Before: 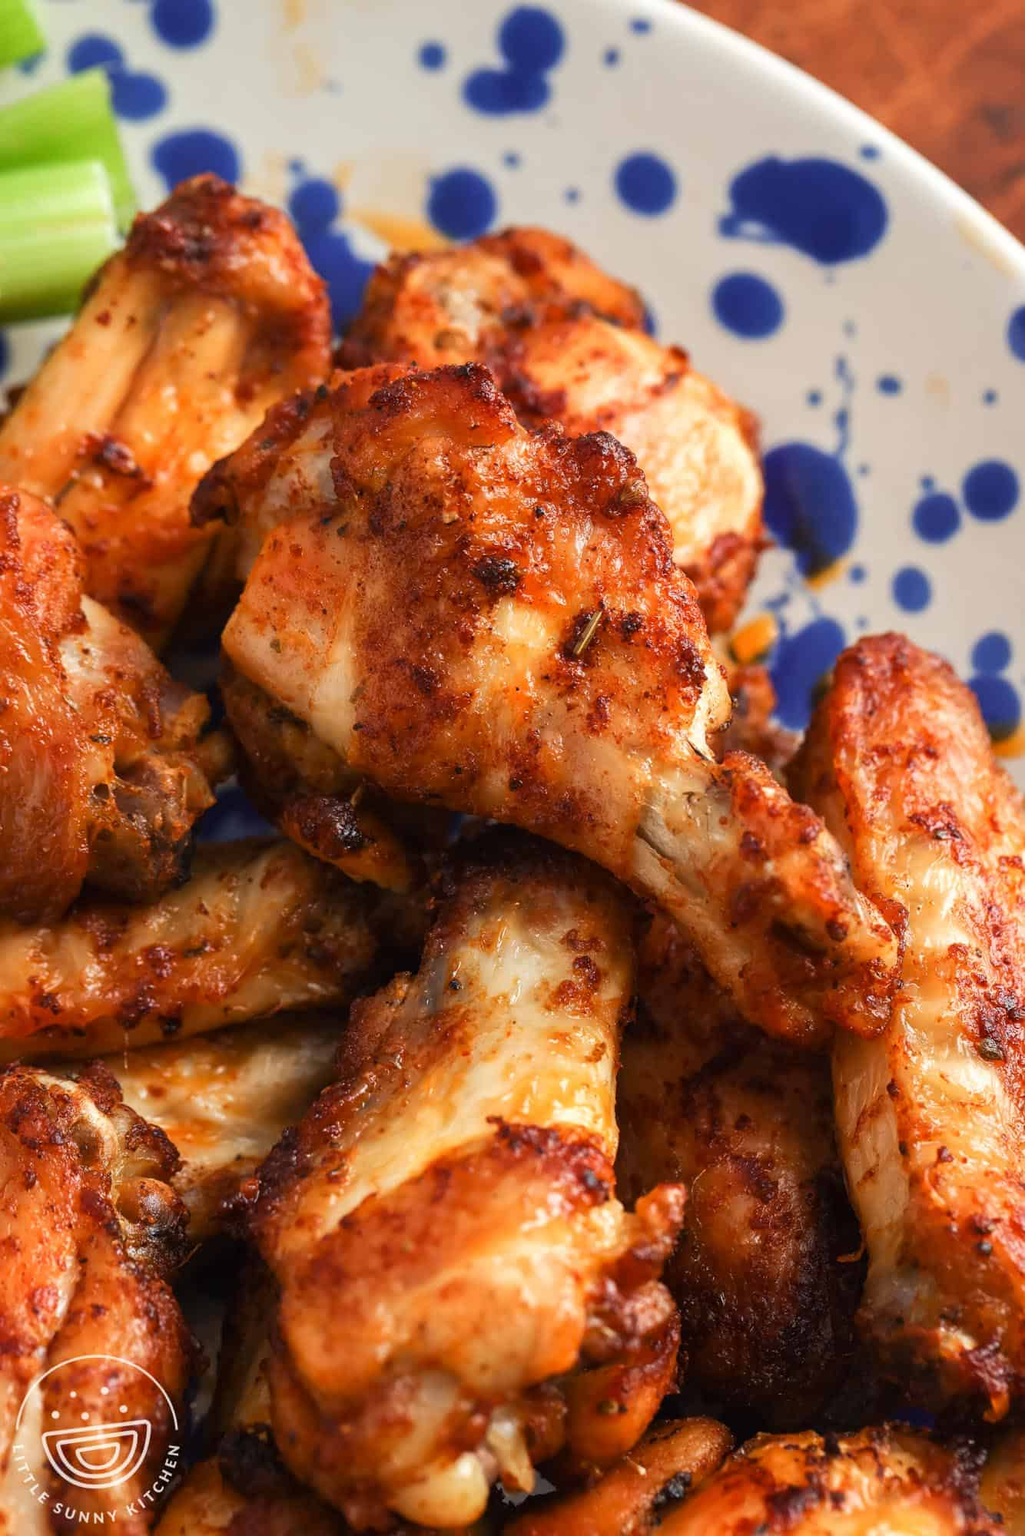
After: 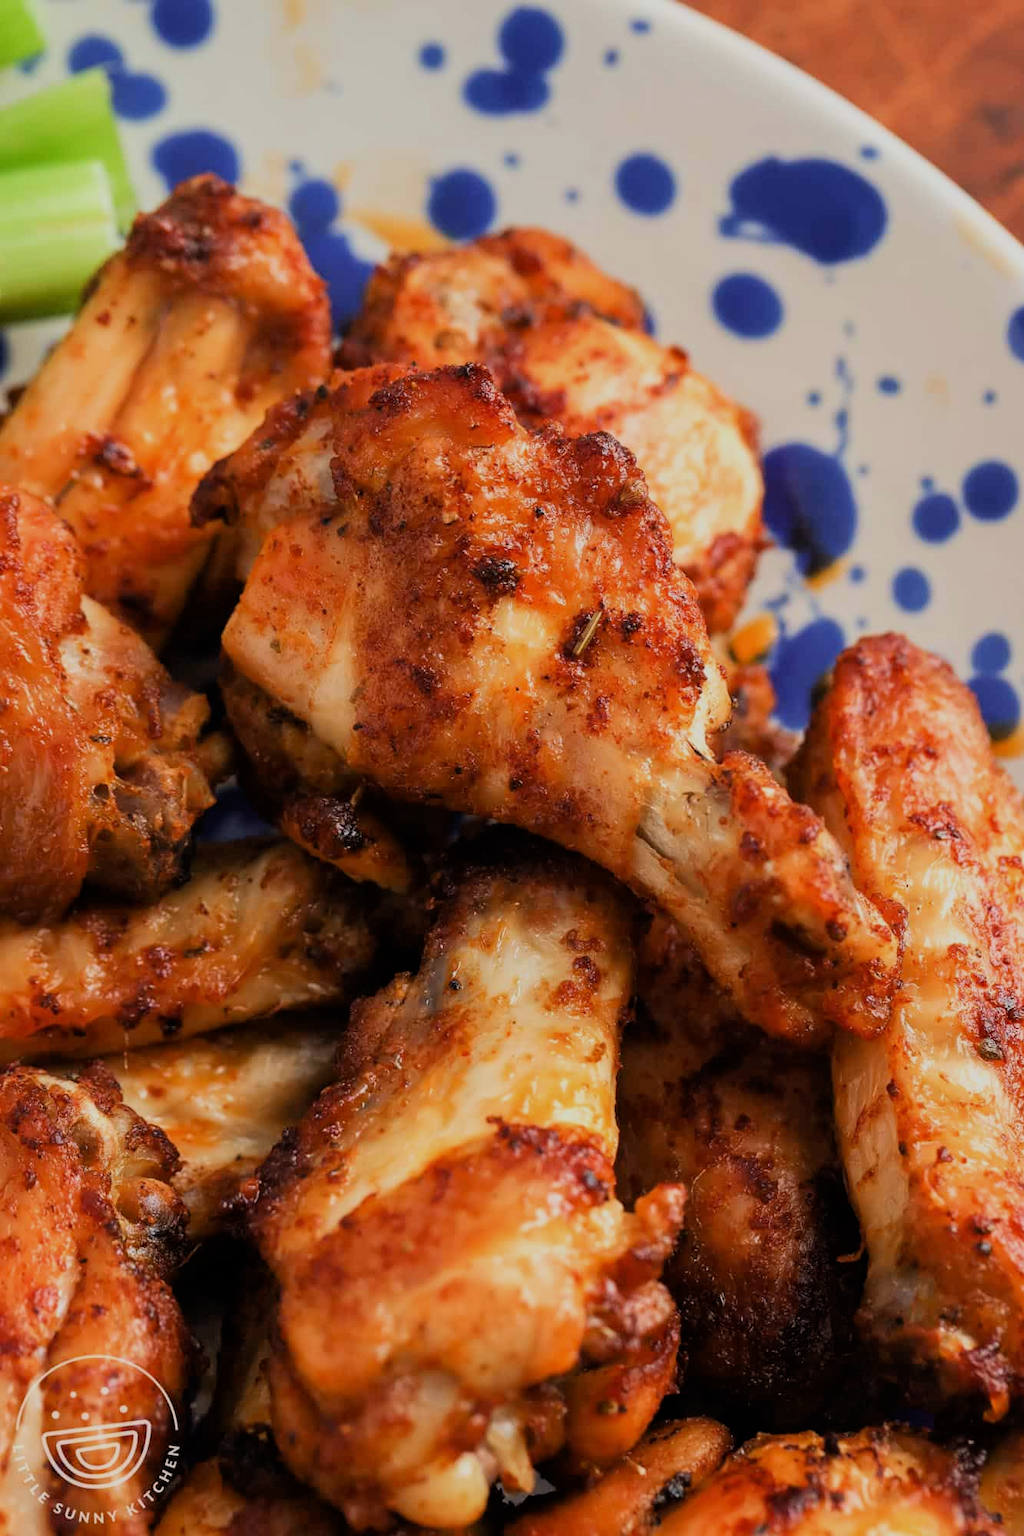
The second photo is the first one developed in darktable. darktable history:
filmic rgb: black relative exposure -7.65 EV, white relative exposure 4.56 EV, threshold 5.97 EV, hardness 3.61, color science v6 (2022), enable highlight reconstruction true
